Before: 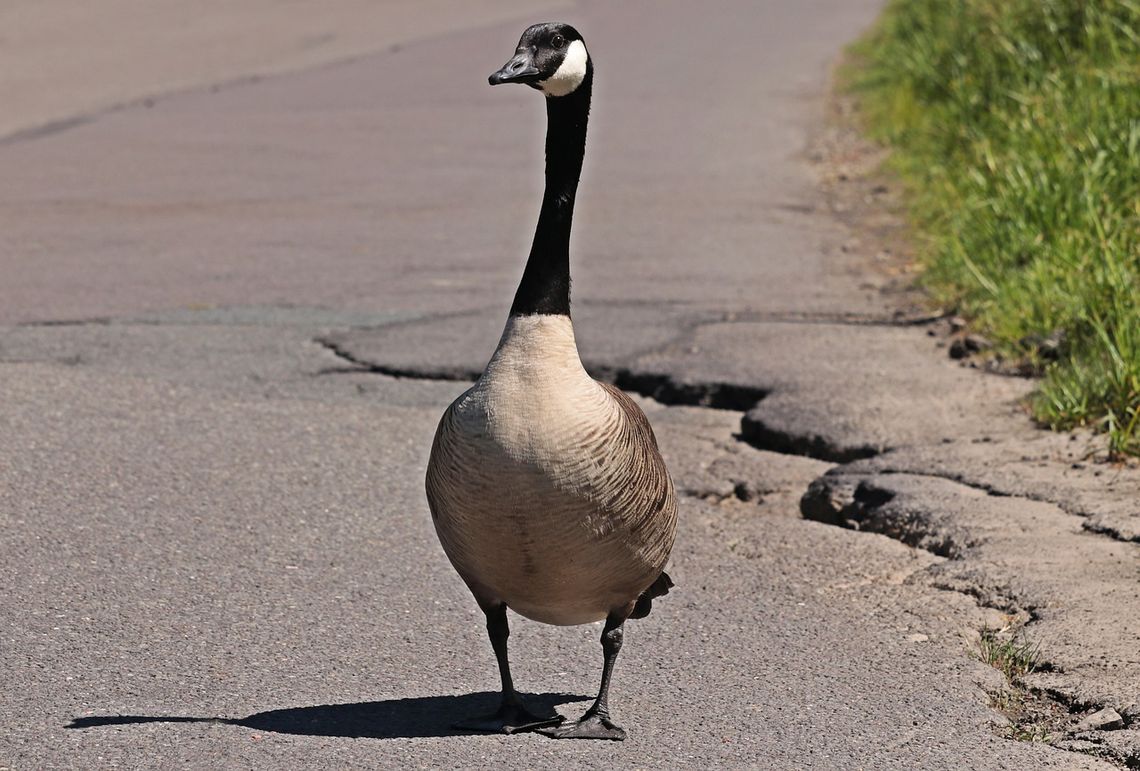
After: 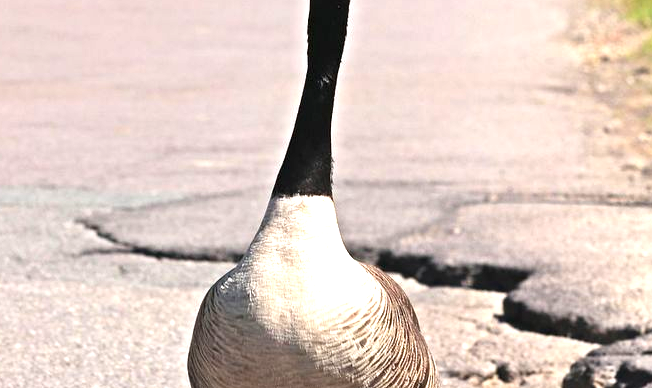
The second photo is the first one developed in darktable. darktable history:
crop: left 20.932%, top 15.471%, right 21.848%, bottom 34.081%
exposure: black level correction 0, exposure 1.45 EV, compensate exposure bias true, compensate highlight preservation false
